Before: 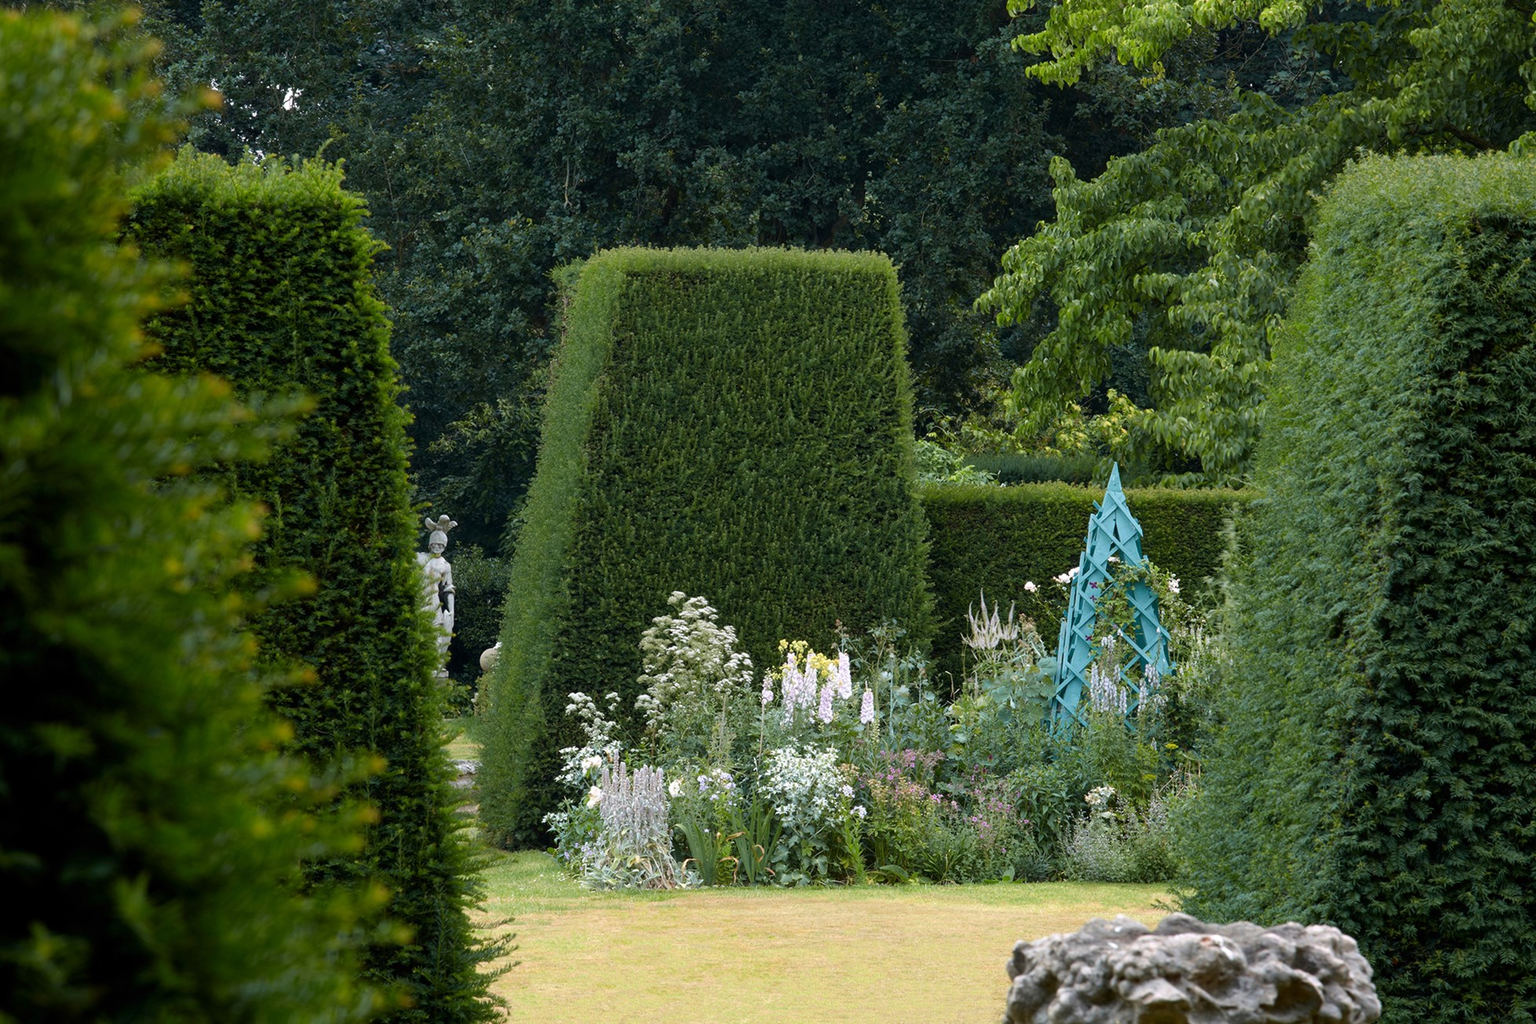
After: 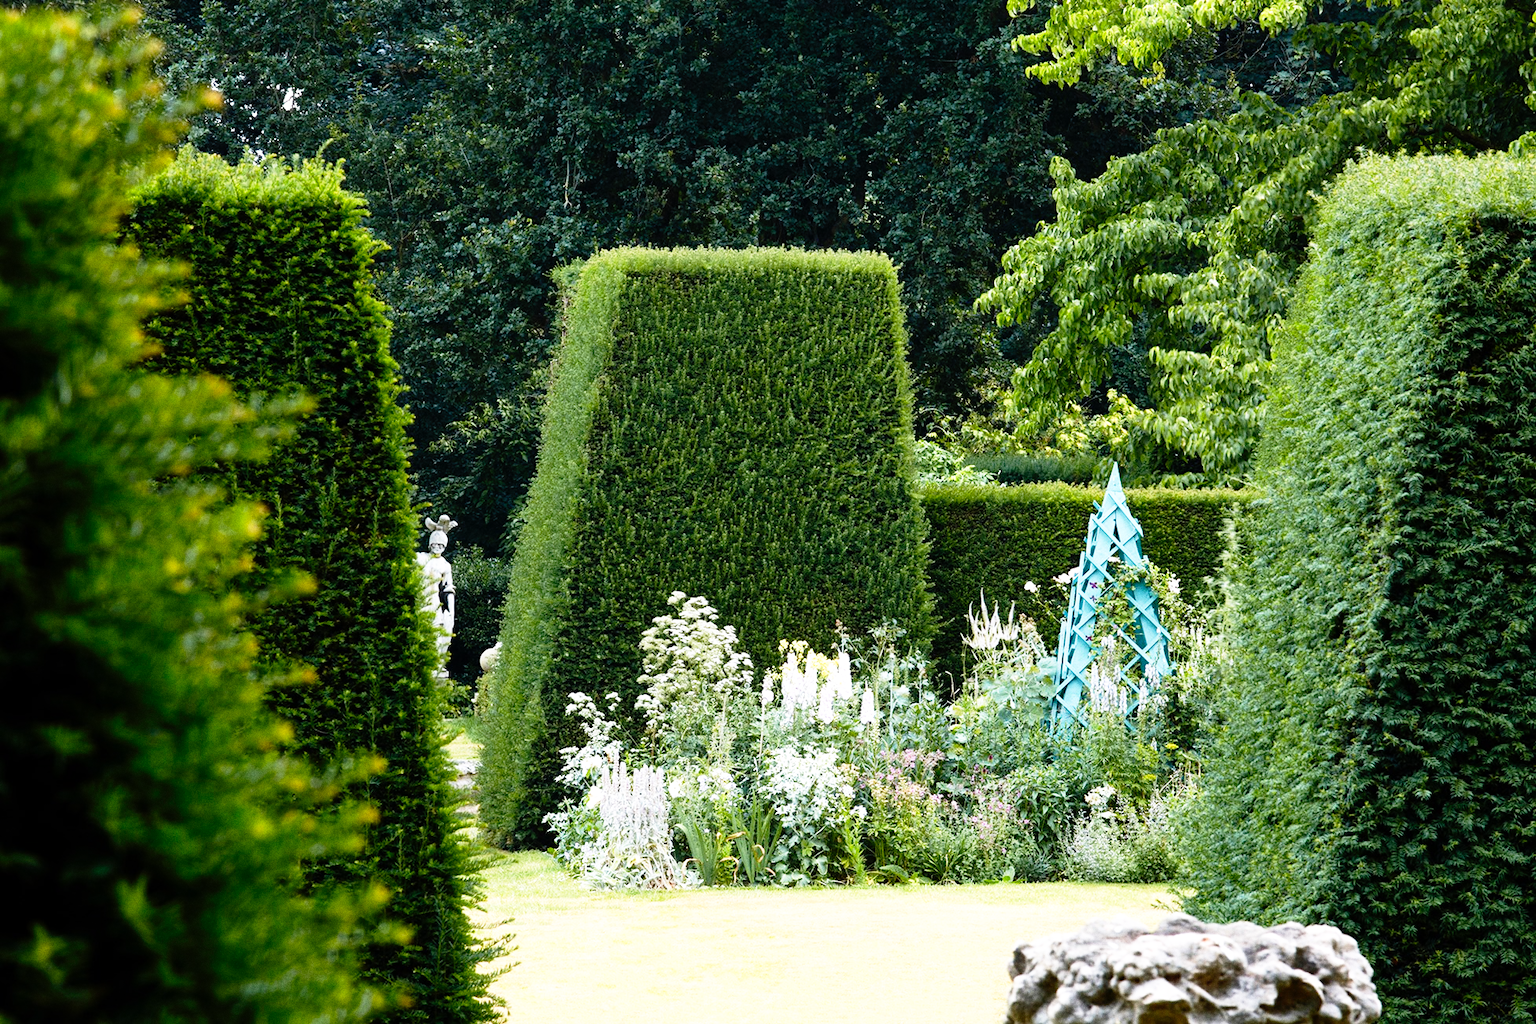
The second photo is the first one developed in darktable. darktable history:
grain: coarseness 3.21 ISO
tone equalizer: -8 EV -0.417 EV, -7 EV -0.389 EV, -6 EV -0.333 EV, -5 EV -0.222 EV, -3 EV 0.222 EV, -2 EV 0.333 EV, -1 EV 0.389 EV, +0 EV 0.417 EV, edges refinement/feathering 500, mask exposure compensation -1.57 EV, preserve details no
base curve: curves: ch0 [(0, 0) (0.012, 0.01) (0.073, 0.168) (0.31, 0.711) (0.645, 0.957) (1, 1)], preserve colors none
white balance: red 1.004, blue 1.024
levels: levels [0, 0.498, 1]
